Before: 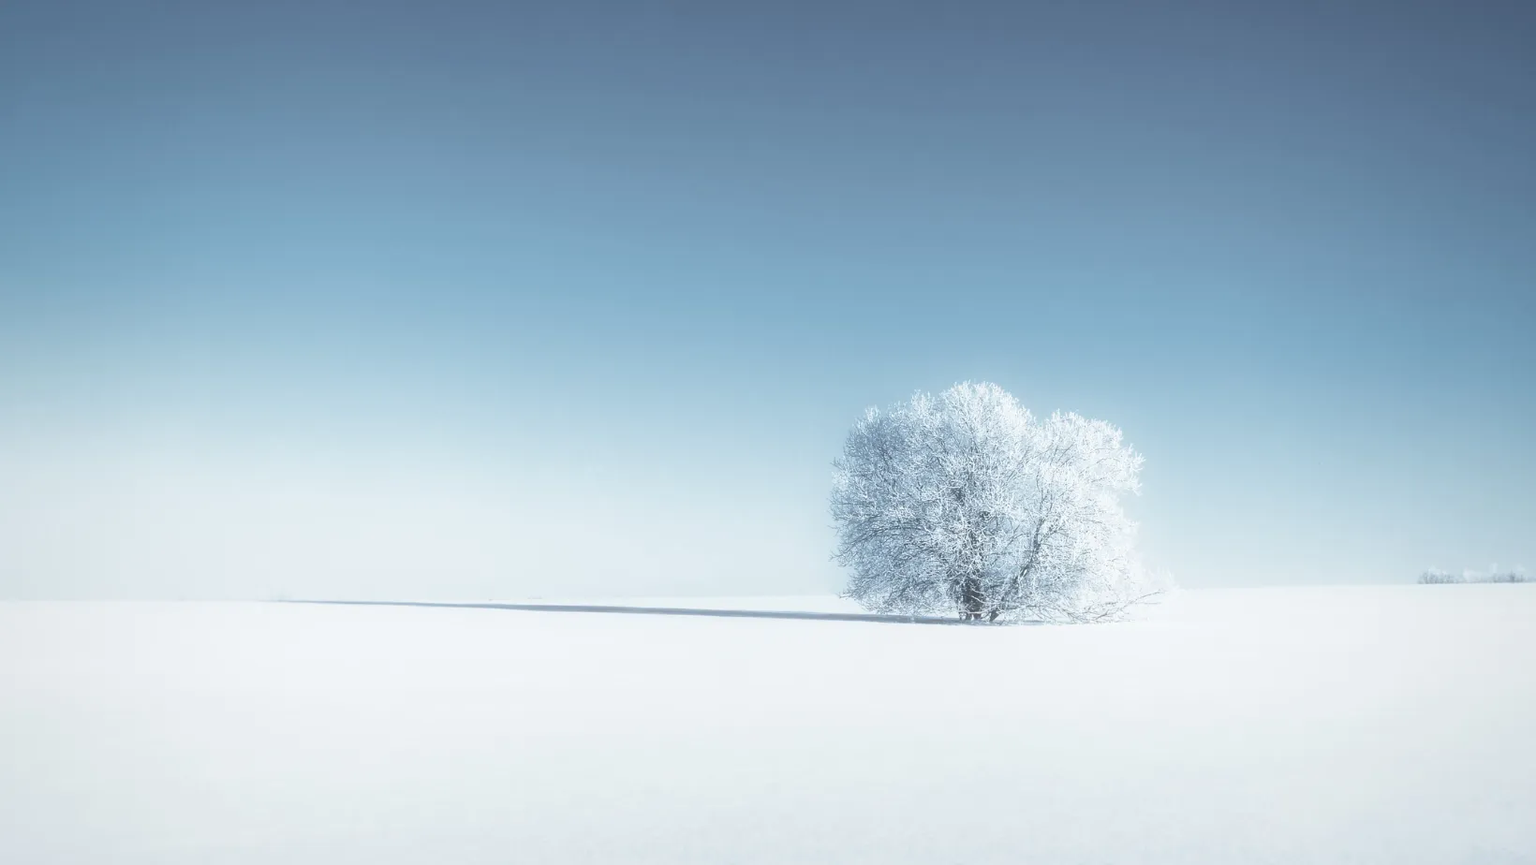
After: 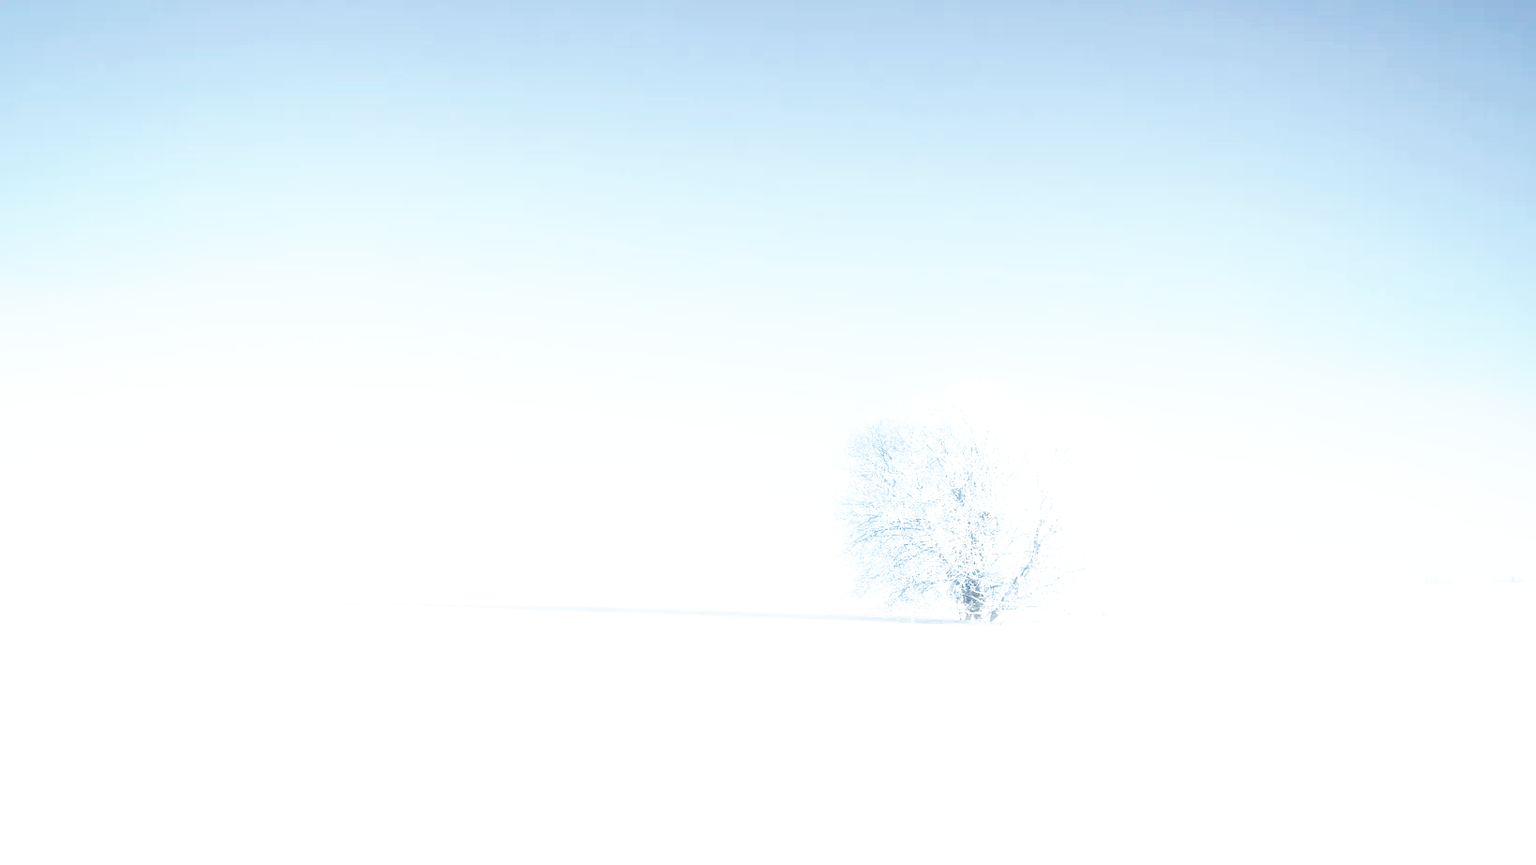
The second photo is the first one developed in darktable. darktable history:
exposure: black level correction -0.005, exposure 0.622 EV, compensate highlight preservation false
base curve: curves: ch0 [(0, 0) (0.007, 0.004) (0.027, 0.03) (0.046, 0.07) (0.207, 0.54) (0.442, 0.872) (0.673, 0.972) (1, 1)], preserve colors none
